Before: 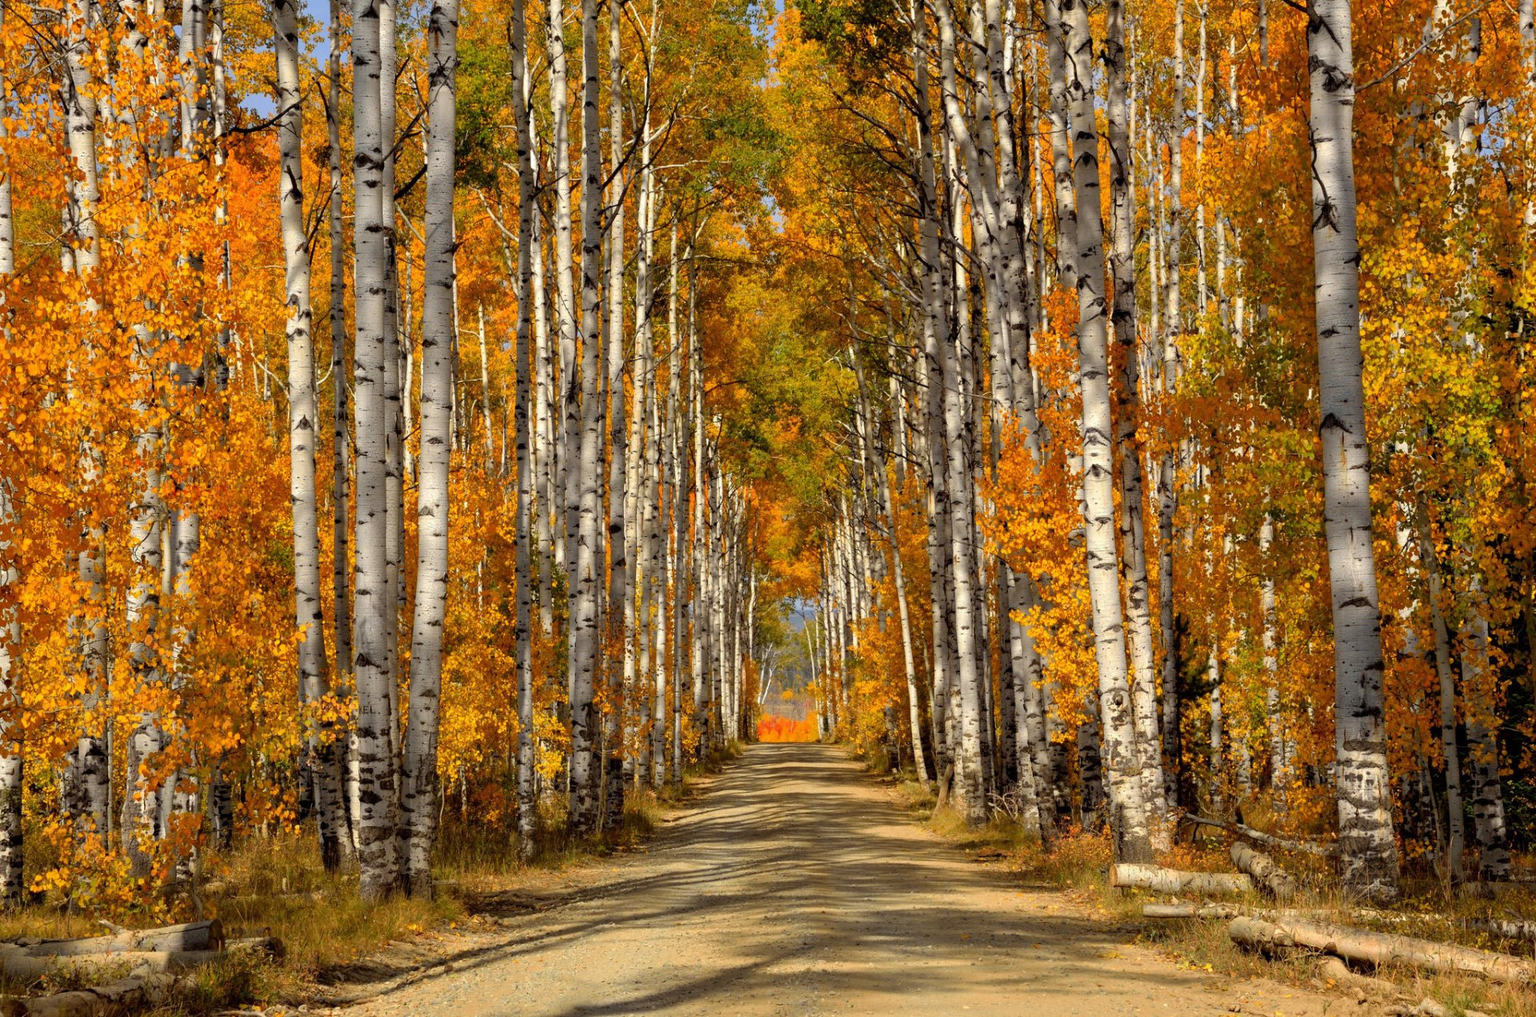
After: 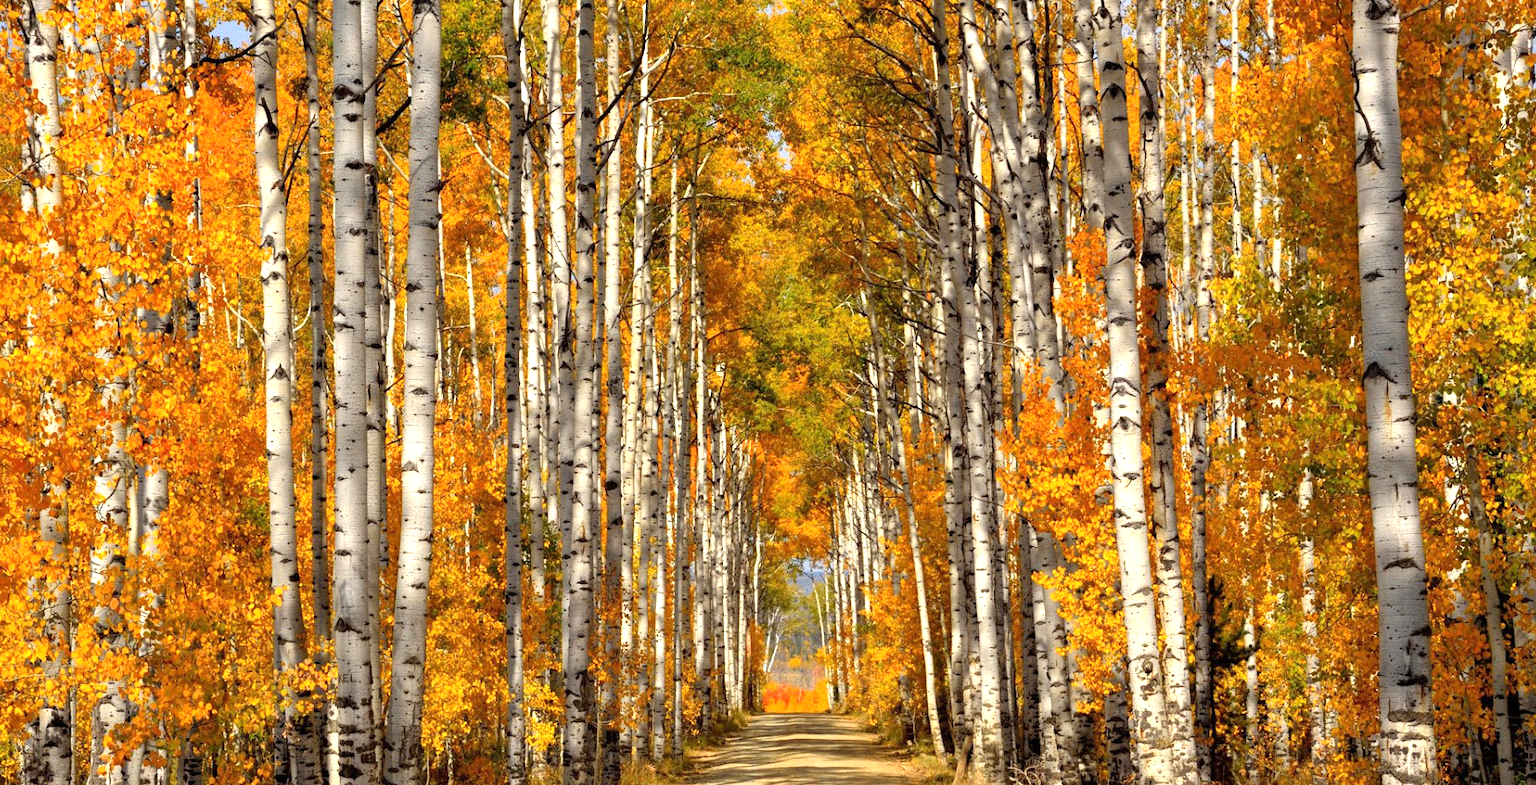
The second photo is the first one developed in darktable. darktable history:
exposure: exposure 0.661 EV, compensate highlight preservation false
crop: left 2.737%, top 7.287%, right 3.421%, bottom 20.179%
